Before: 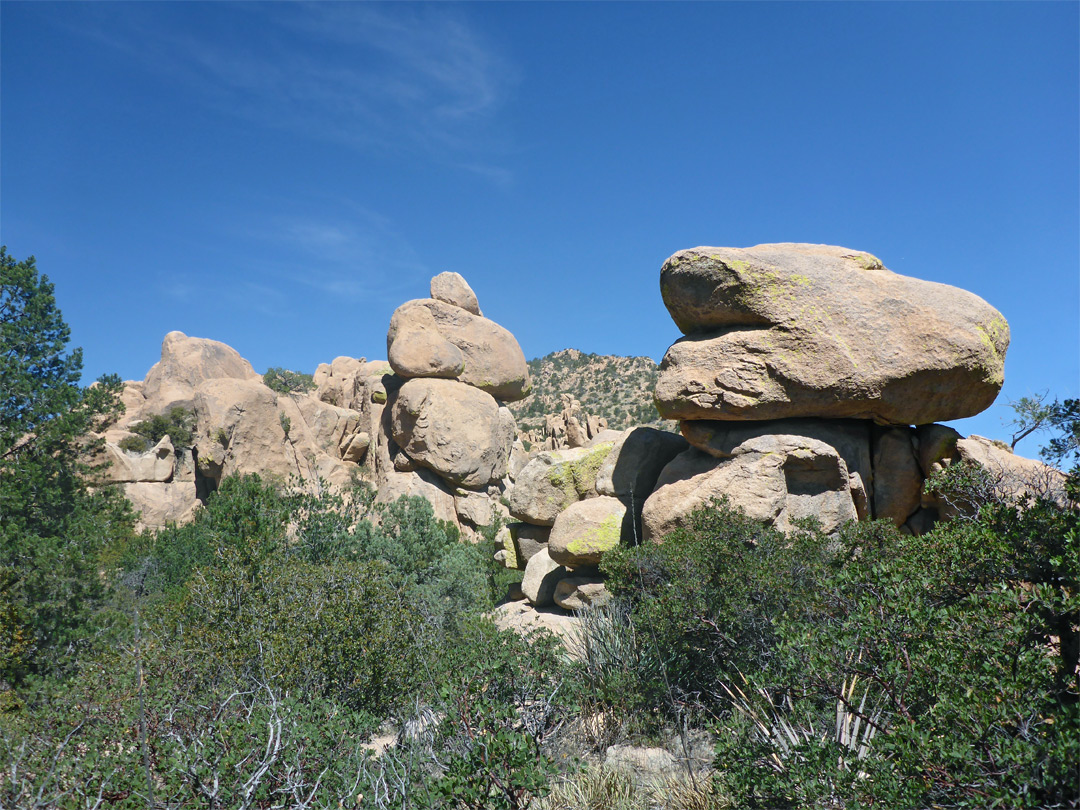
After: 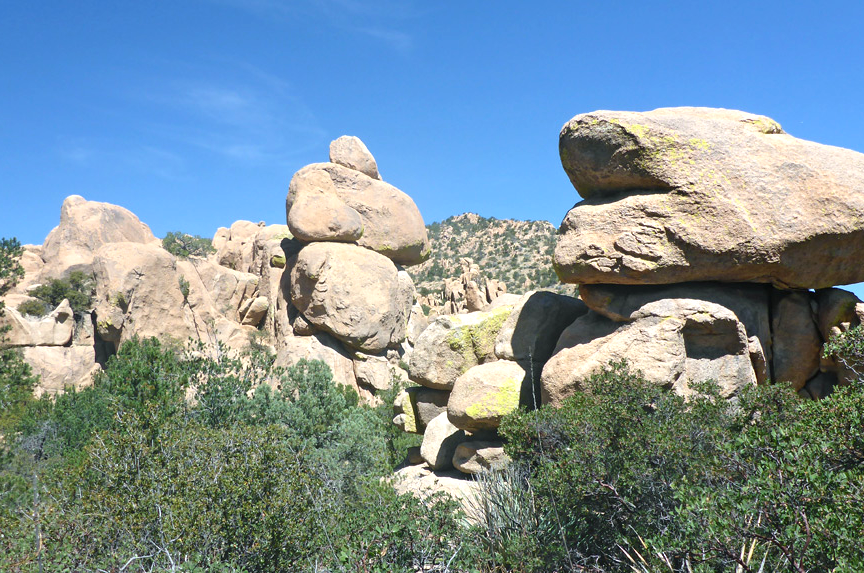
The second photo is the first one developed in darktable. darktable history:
exposure: black level correction 0, exposure 0.499 EV, compensate exposure bias true, compensate highlight preservation false
crop: left 9.354%, top 16.909%, right 10.557%, bottom 12.306%
